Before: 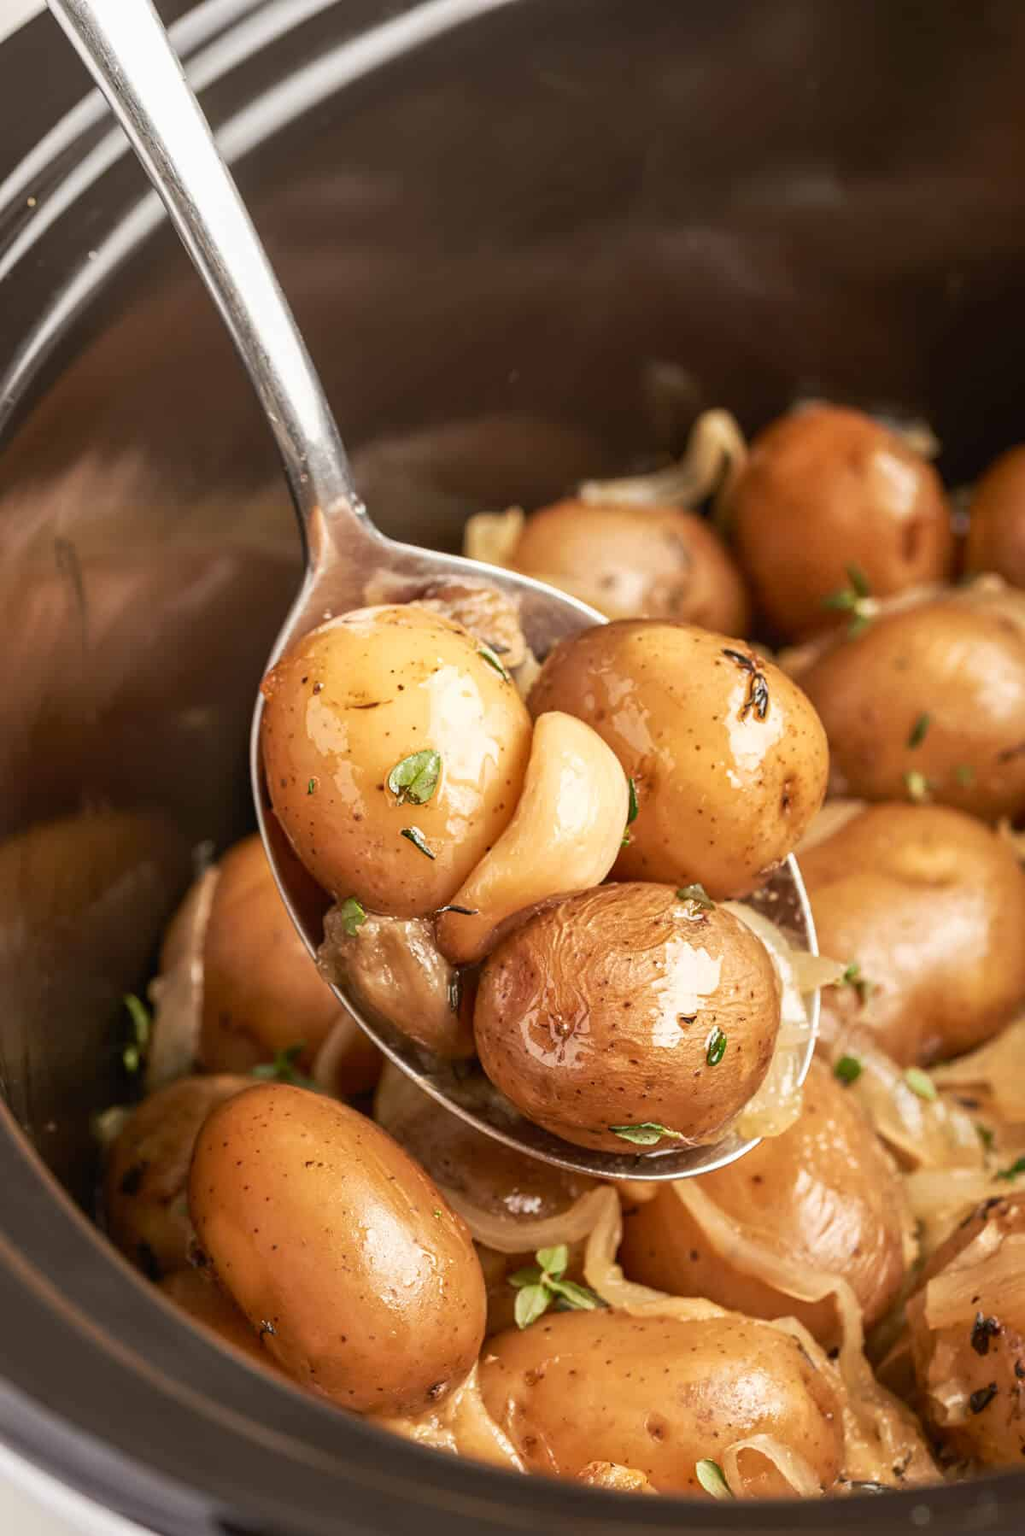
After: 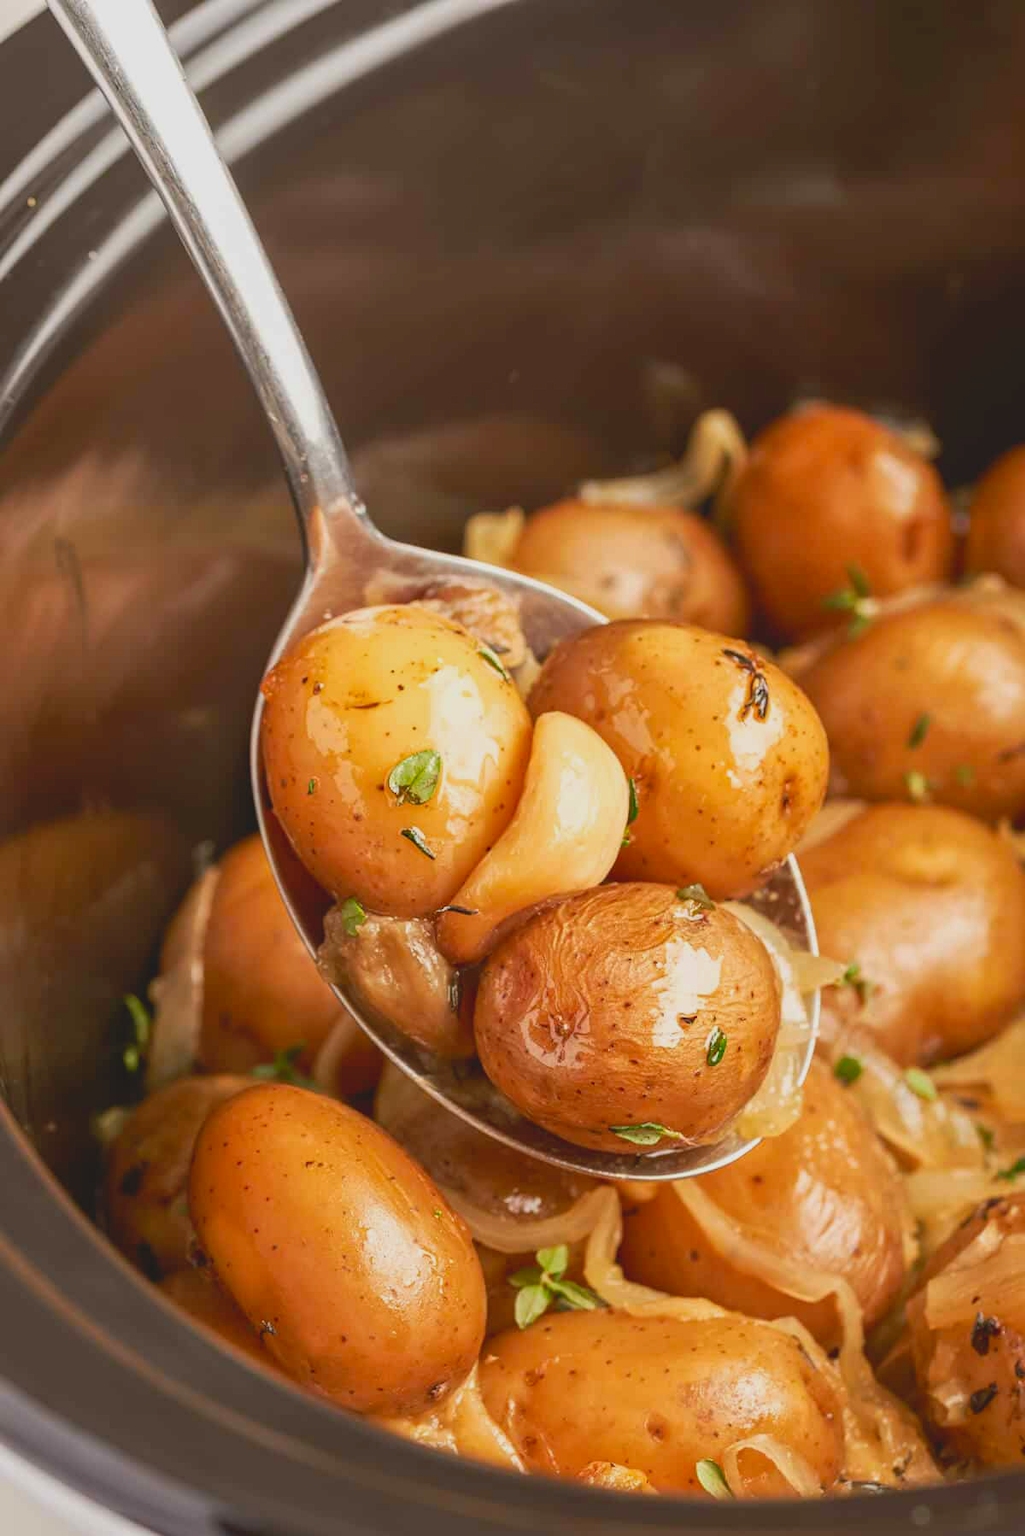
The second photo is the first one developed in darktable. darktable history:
contrast brightness saturation: contrast -0.183, saturation 0.188
